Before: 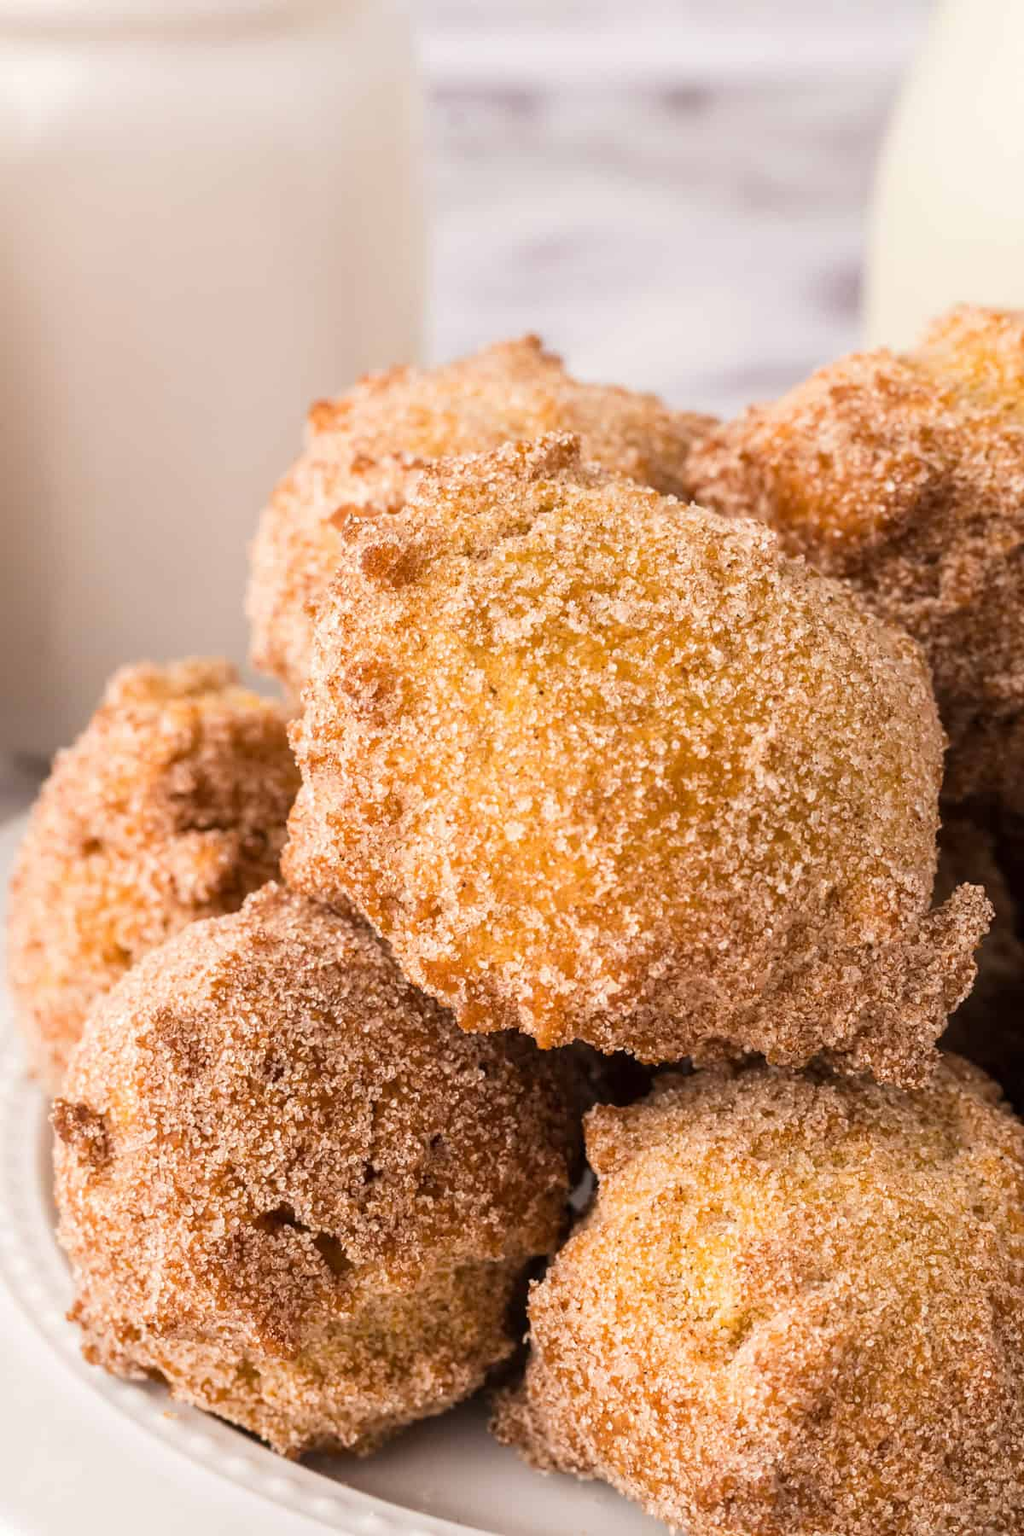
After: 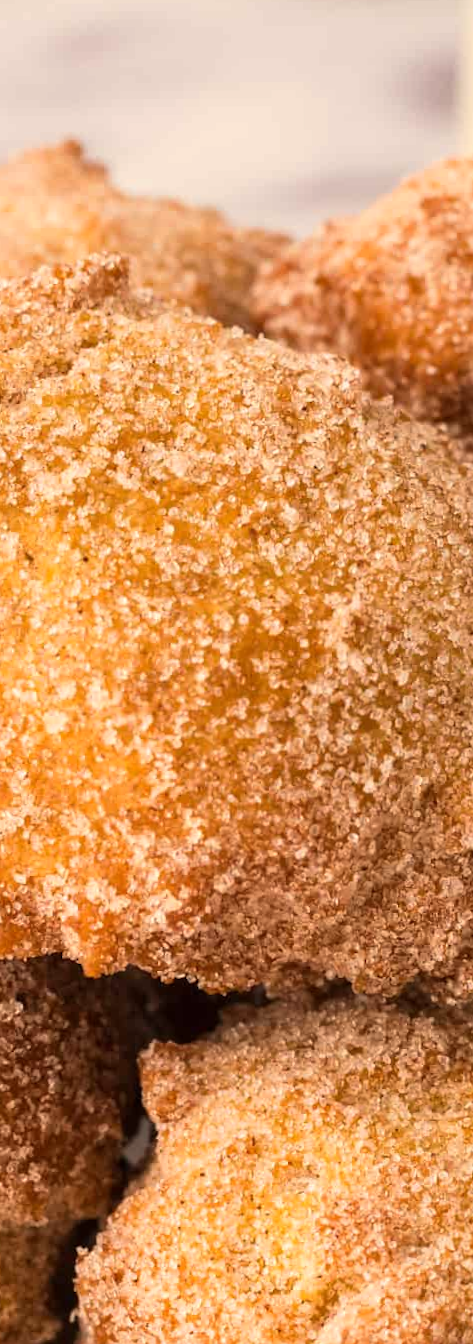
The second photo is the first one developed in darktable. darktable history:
rotate and perspective: rotation -0.45°, automatic cropping original format, crop left 0.008, crop right 0.992, crop top 0.012, crop bottom 0.988
white balance: red 1.045, blue 0.932
crop: left 45.721%, top 13.393%, right 14.118%, bottom 10.01%
